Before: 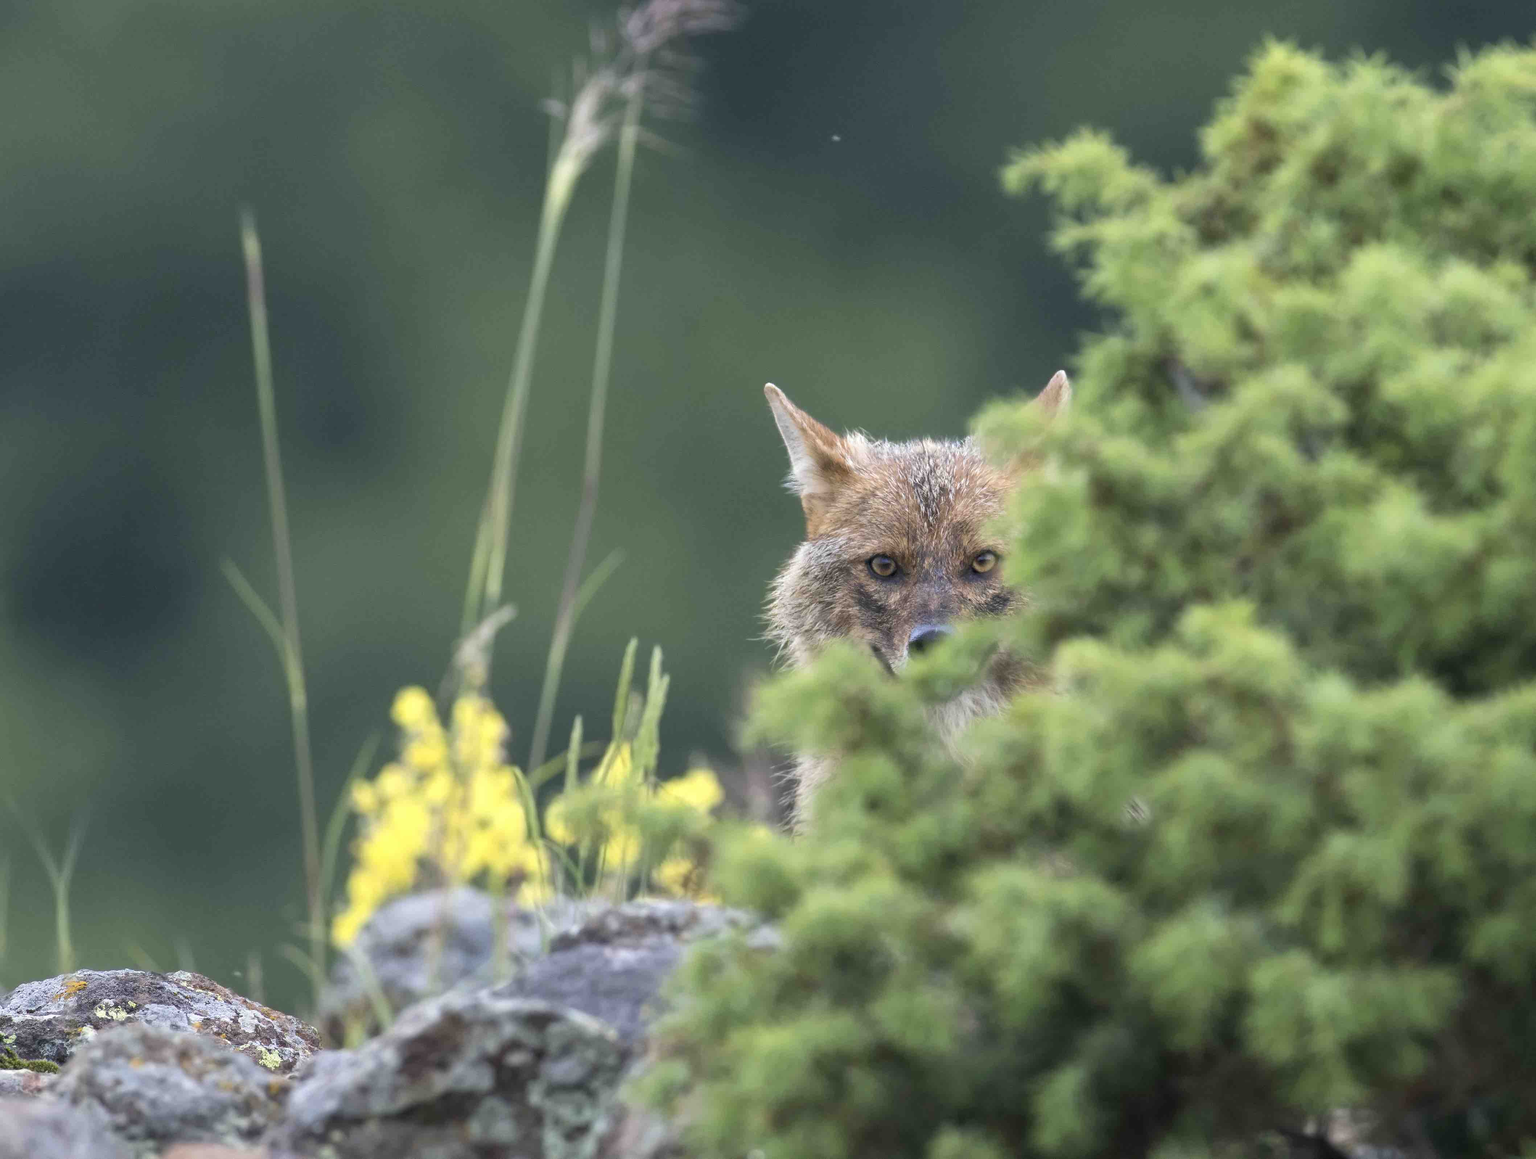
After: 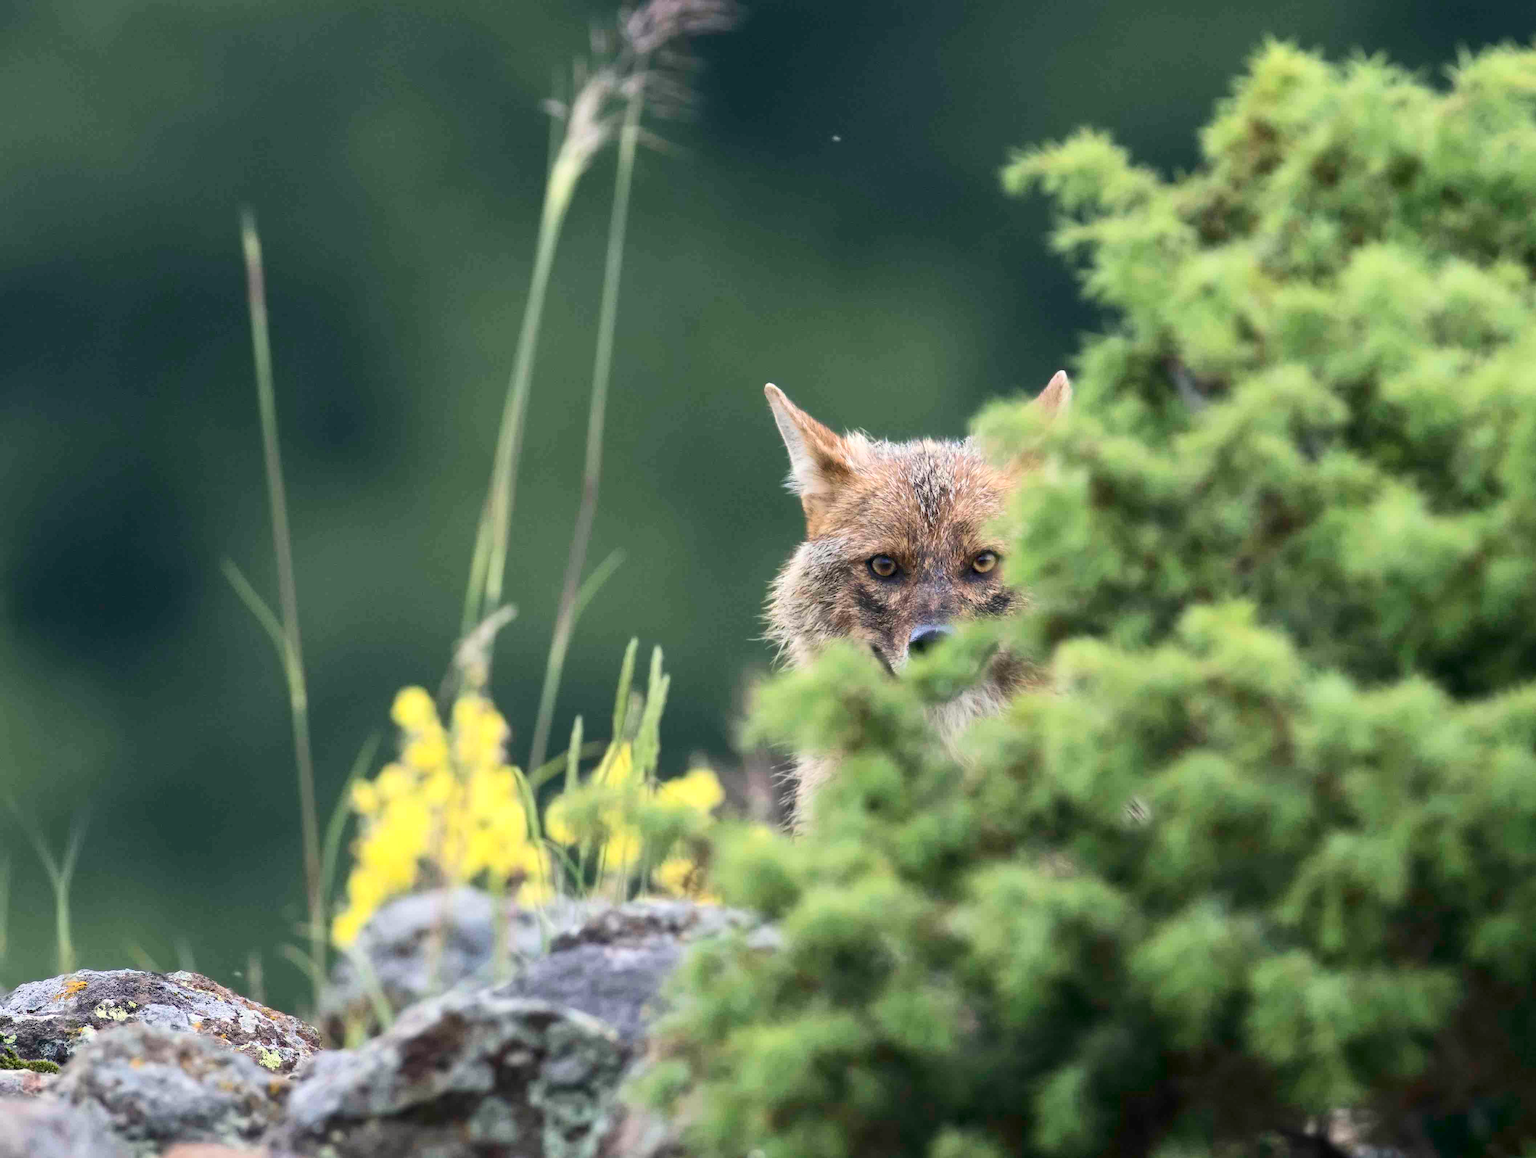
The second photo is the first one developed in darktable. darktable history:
color correction: highlights a* 0.678, highlights b* 2.83, saturation 1.09
contrast brightness saturation: contrast 0.217
